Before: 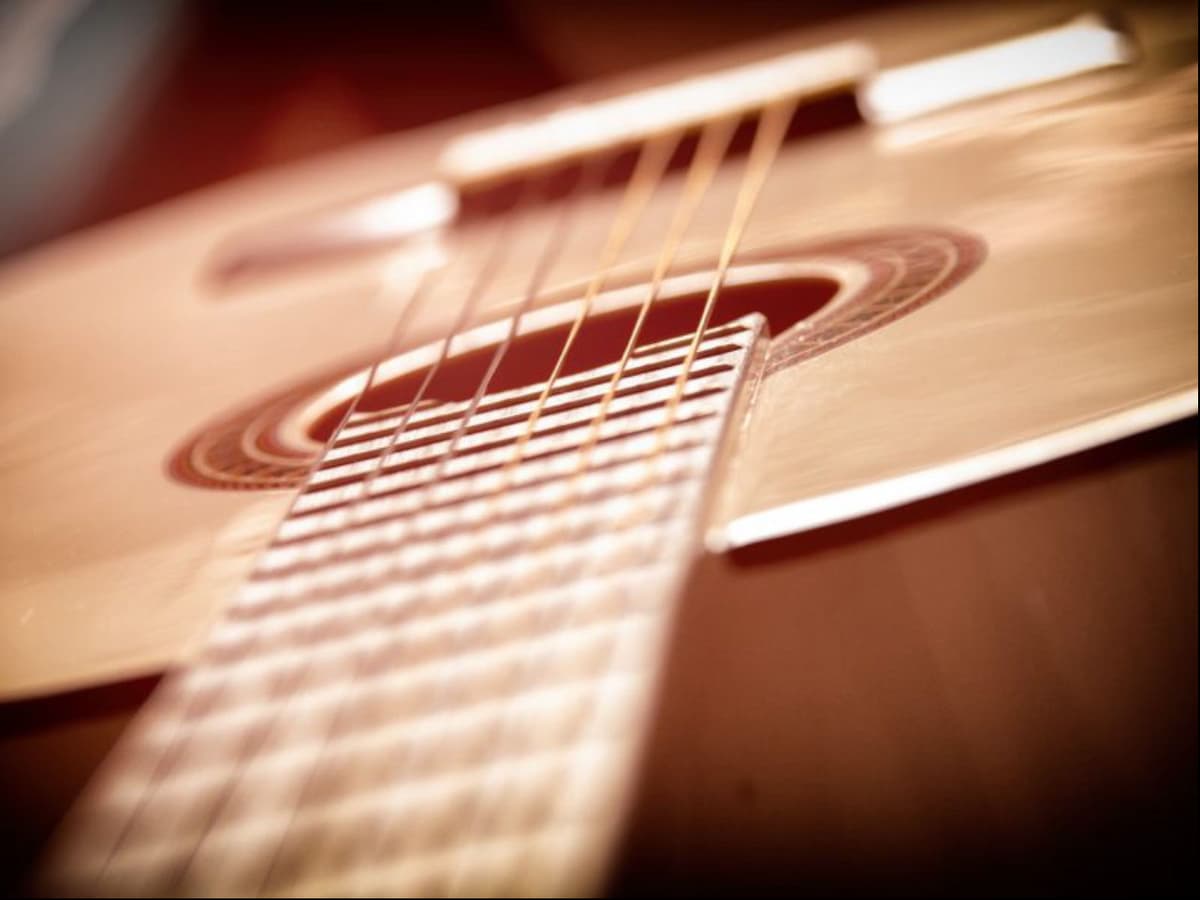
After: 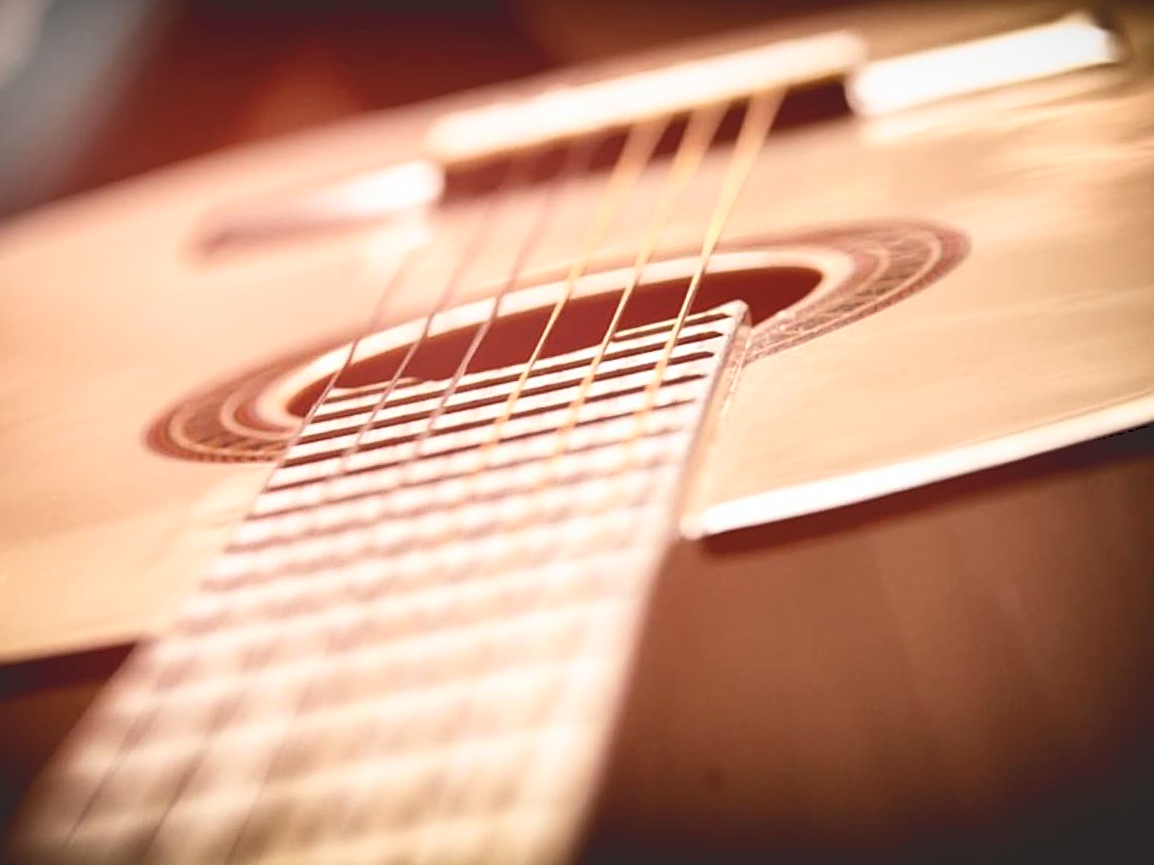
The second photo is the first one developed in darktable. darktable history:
crop and rotate: angle -1.71°
tone curve: curves: ch0 [(0, 0) (0.003, 0.156) (0.011, 0.156) (0.025, 0.161) (0.044, 0.164) (0.069, 0.178) (0.1, 0.201) (0.136, 0.229) (0.177, 0.263) (0.224, 0.301) (0.277, 0.355) (0.335, 0.415) (0.399, 0.48) (0.468, 0.561) (0.543, 0.647) (0.623, 0.735) (0.709, 0.819) (0.801, 0.893) (0.898, 0.953) (1, 1)], color space Lab, independent channels, preserve colors none
sharpen: on, module defaults
